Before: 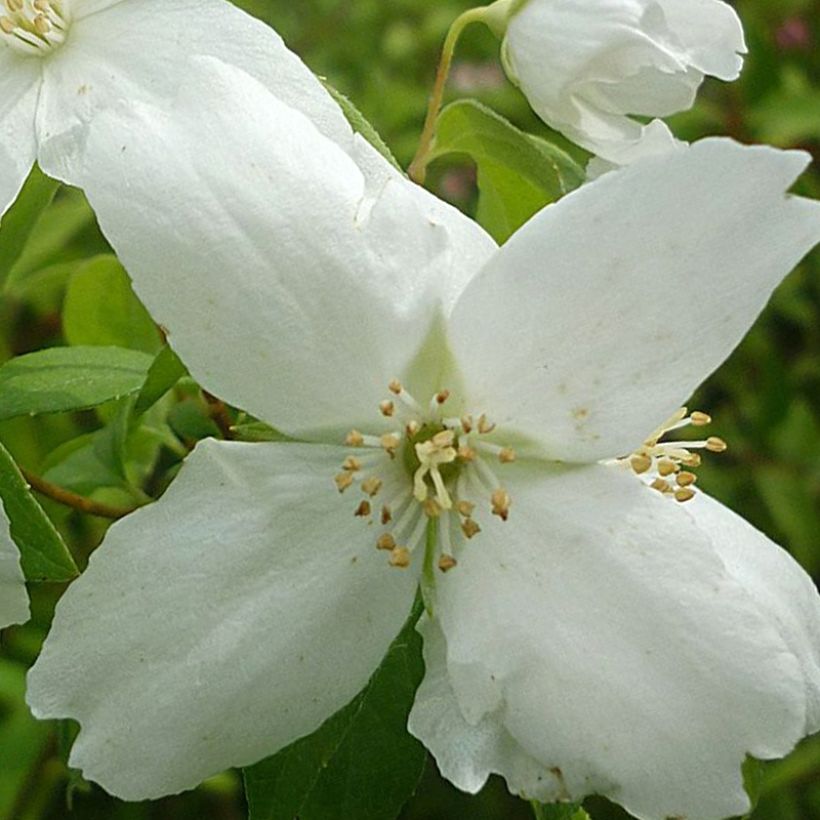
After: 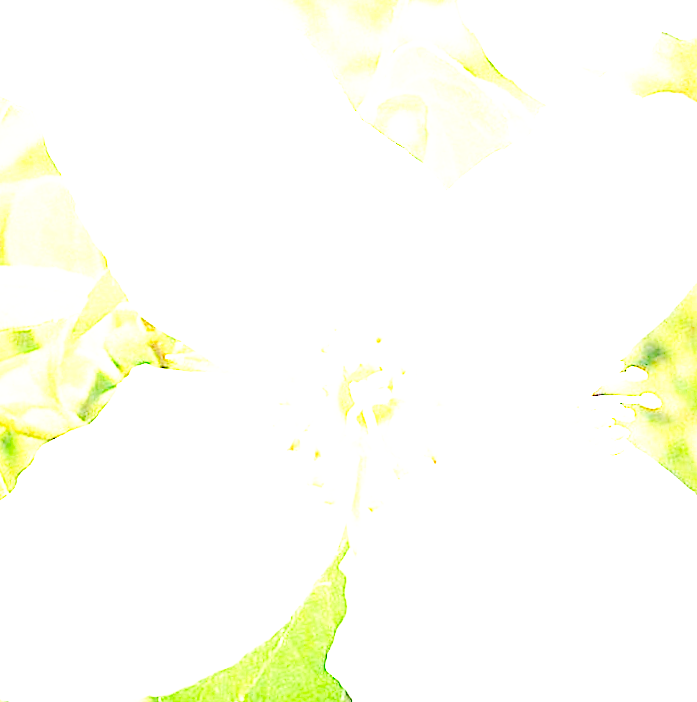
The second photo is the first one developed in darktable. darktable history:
crop and rotate: angle -3.29°, left 5.44%, top 5.194%, right 4.717%, bottom 4.425%
exposure: black level correction 0, exposure 4.099 EV, compensate highlight preservation false
base curve: curves: ch0 [(0, 0) (0.007, 0.004) (0.027, 0.03) (0.046, 0.07) (0.207, 0.54) (0.442, 0.872) (0.673, 0.972) (1, 1)], preserve colors none
